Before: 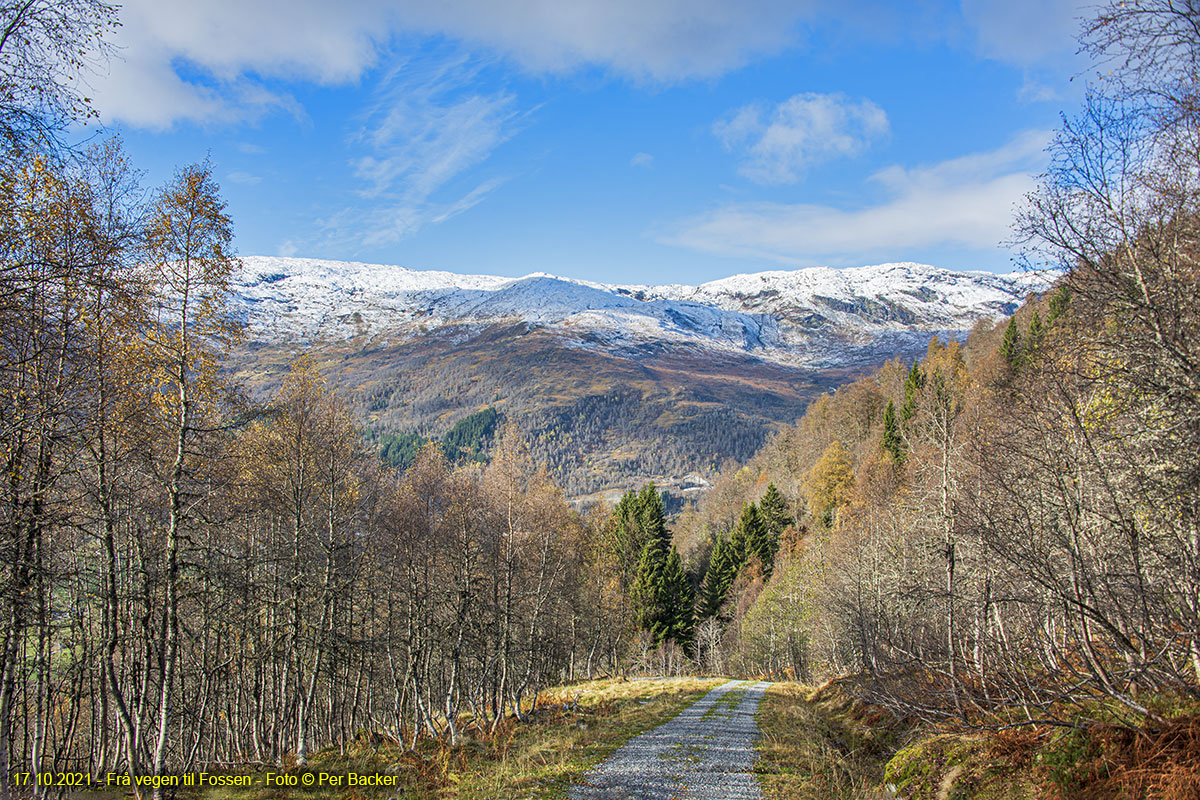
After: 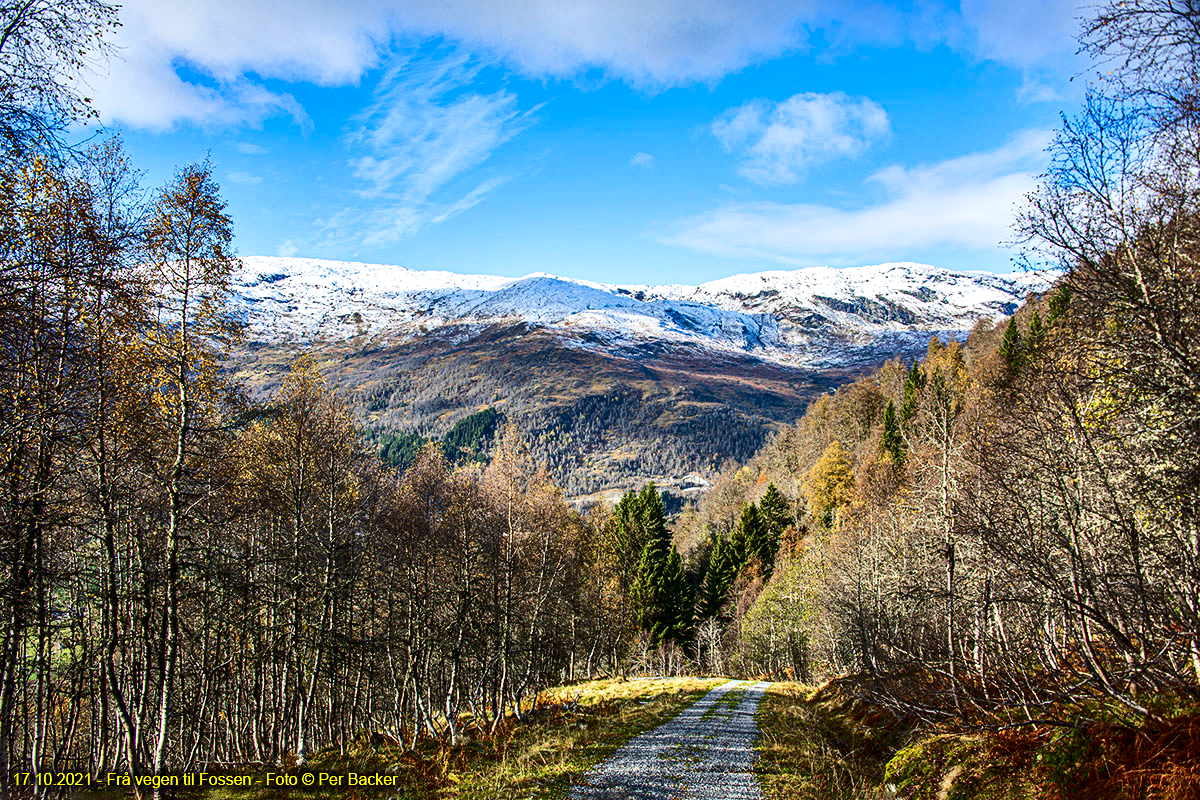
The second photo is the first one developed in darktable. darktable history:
tone equalizer: -8 EV -0.437 EV, -7 EV -0.413 EV, -6 EV -0.301 EV, -5 EV -0.246 EV, -3 EV 0.187 EV, -2 EV 0.347 EV, -1 EV 0.387 EV, +0 EV 0.425 EV, edges refinement/feathering 500, mask exposure compensation -1.57 EV, preserve details no
contrast brightness saturation: contrast 0.224, brightness -0.195, saturation 0.232
